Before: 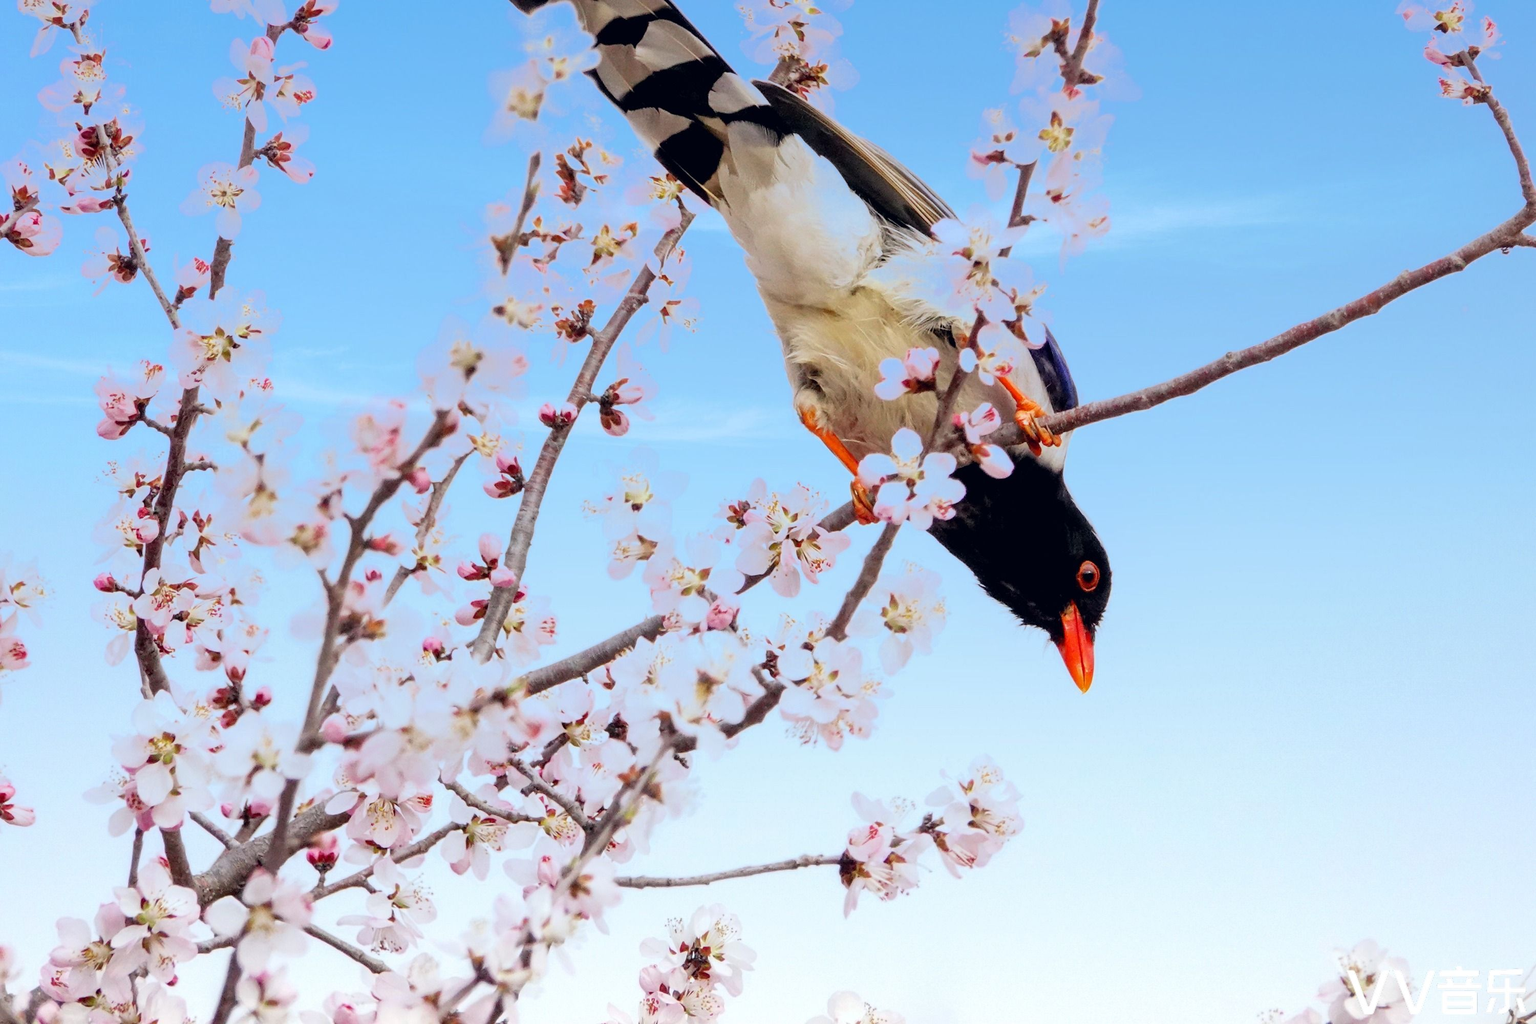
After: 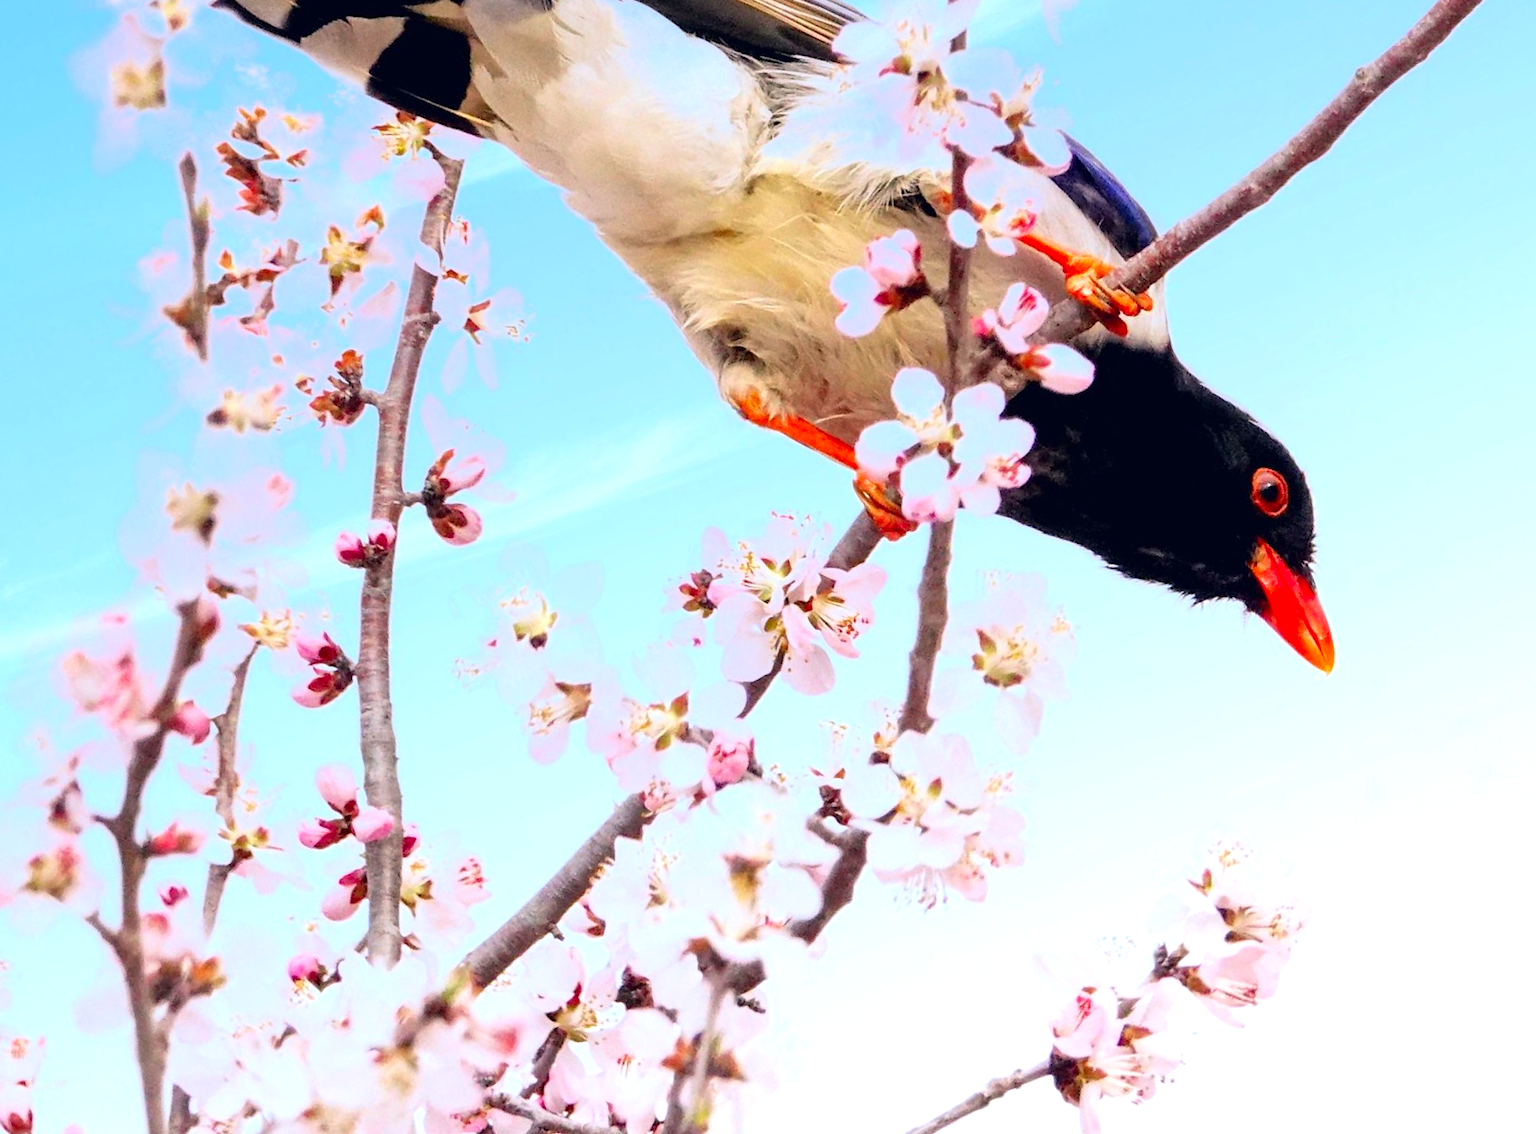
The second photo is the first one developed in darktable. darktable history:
exposure: exposure 0.521 EV, compensate highlight preservation false
color correction: highlights a* 3.26, highlights b* 1.89, saturation 1.21
crop and rotate: angle 20.25°, left 6.899%, right 3.836%, bottom 1.107%
